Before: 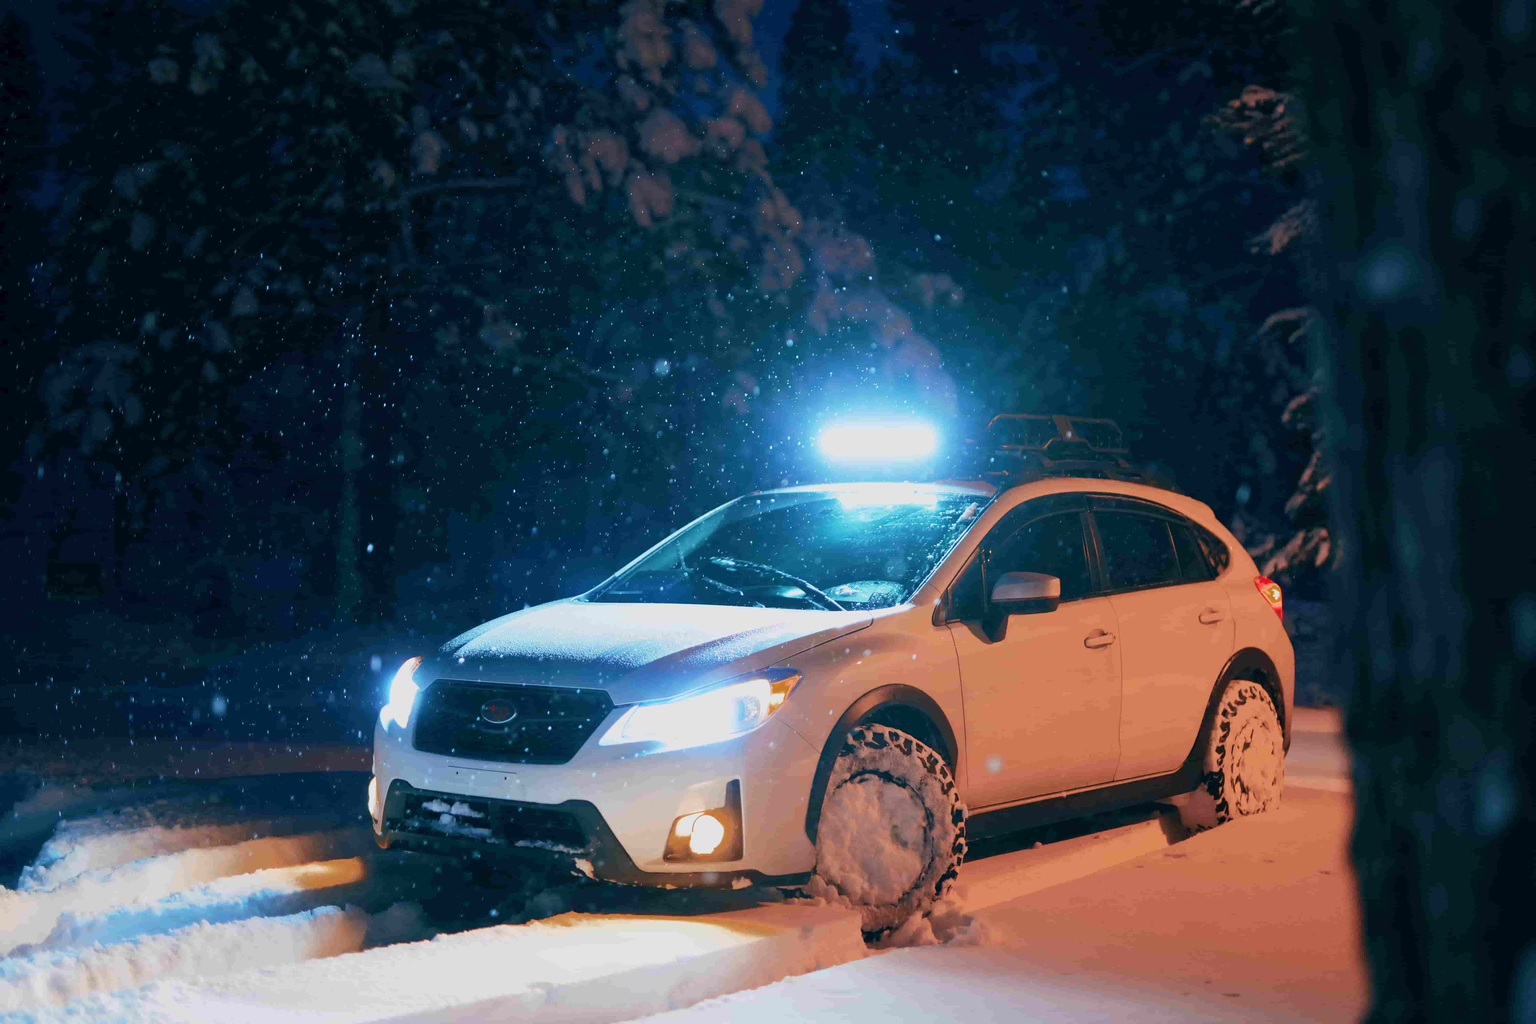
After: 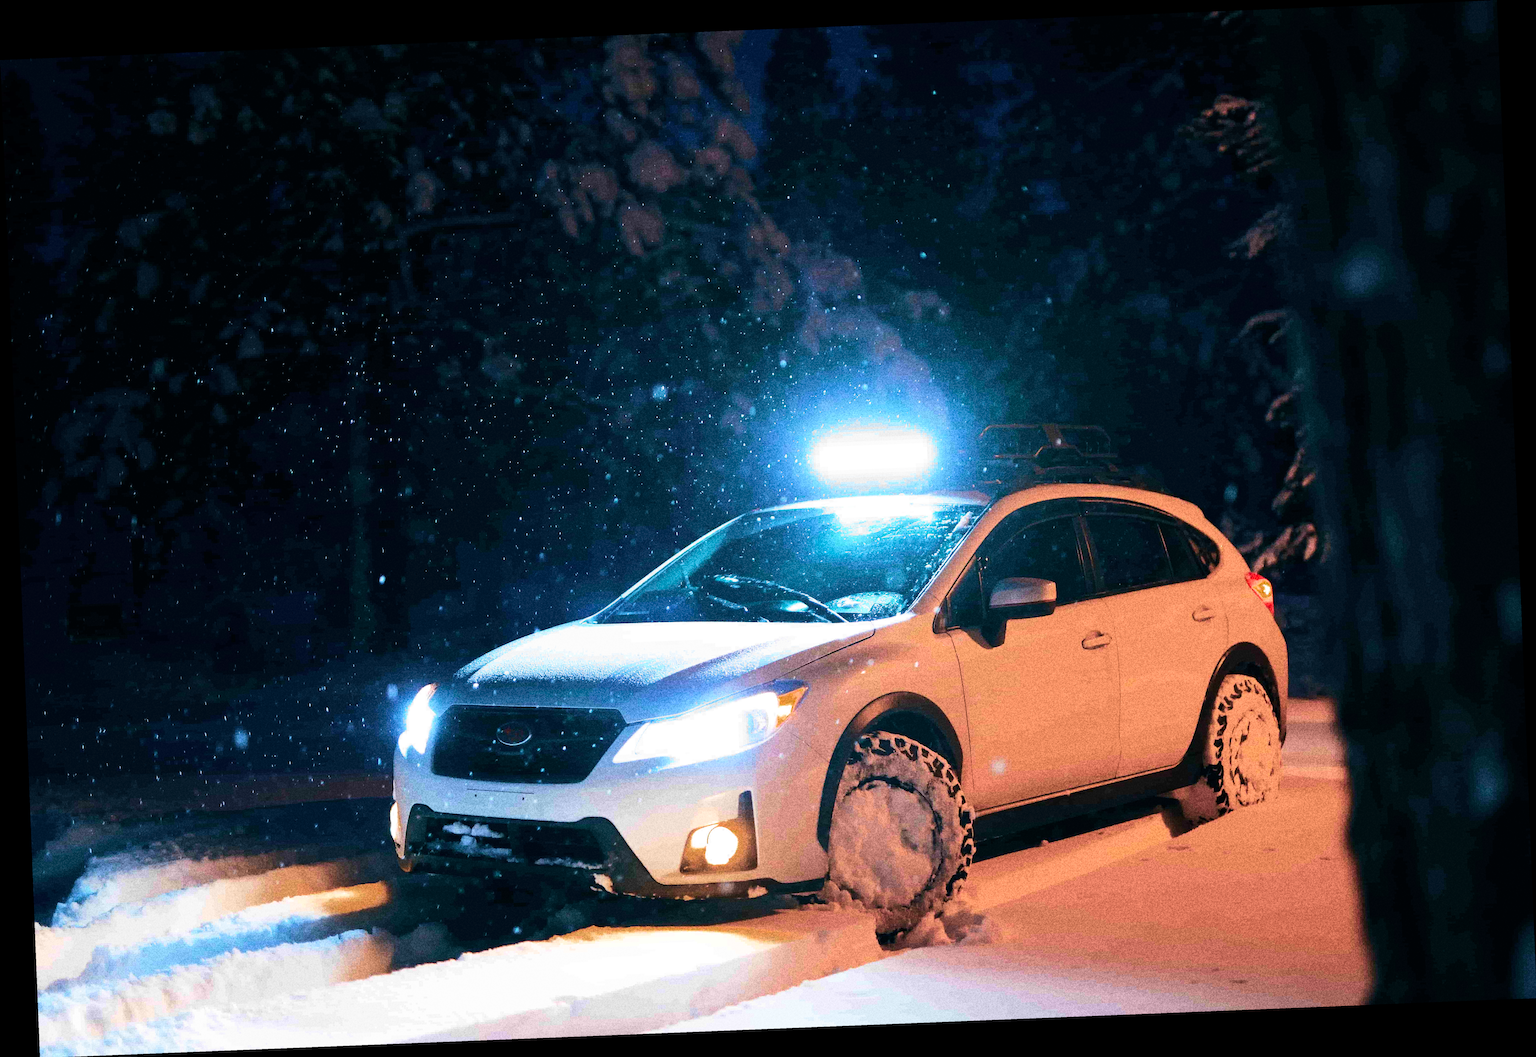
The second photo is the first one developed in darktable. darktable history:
grain: strength 49.07%
tone equalizer: -8 EV -1.08 EV, -7 EV -1.01 EV, -6 EV -0.867 EV, -5 EV -0.578 EV, -3 EV 0.578 EV, -2 EV 0.867 EV, -1 EV 1.01 EV, +0 EV 1.08 EV, edges refinement/feathering 500, mask exposure compensation -1.57 EV, preserve details no
velvia: on, module defaults
filmic rgb: black relative exposure -15 EV, white relative exposure 3 EV, threshold 6 EV, target black luminance 0%, hardness 9.27, latitude 99%, contrast 0.912, shadows ↔ highlights balance 0.505%, add noise in highlights 0, color science v3 (2019), use custom middle-gray values true, iterations of high-quality reconstruction 0, contrast in highlights soft, enable highlight reconstruction true
rotate and perspective: rotation -2.29°, automatic cropping off
